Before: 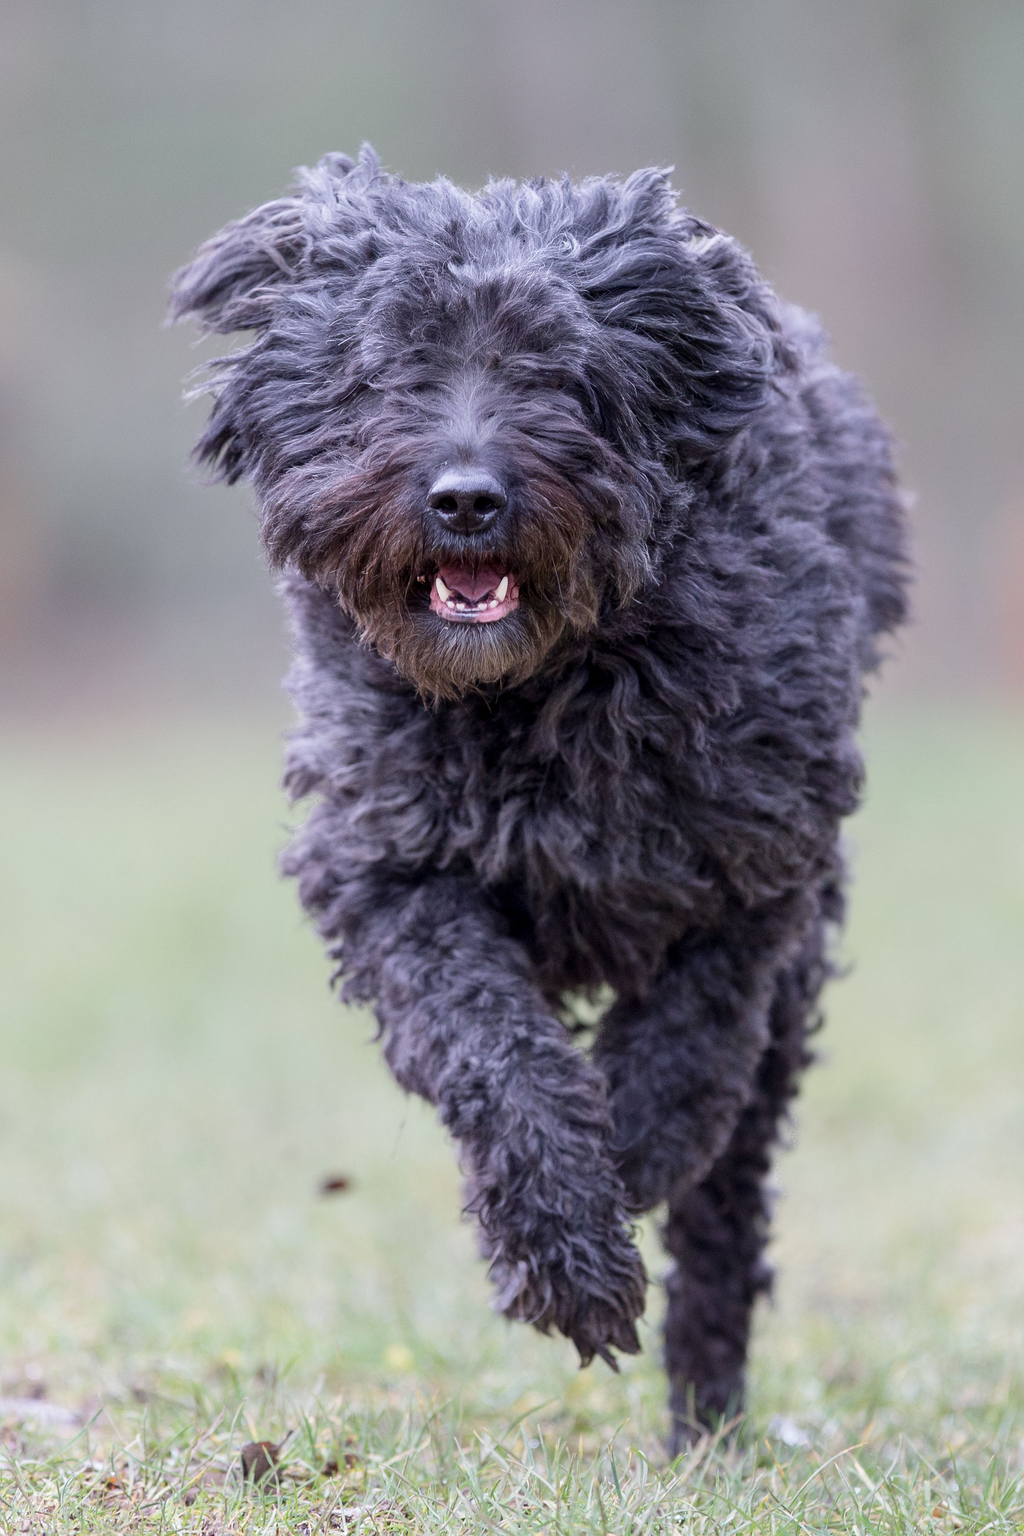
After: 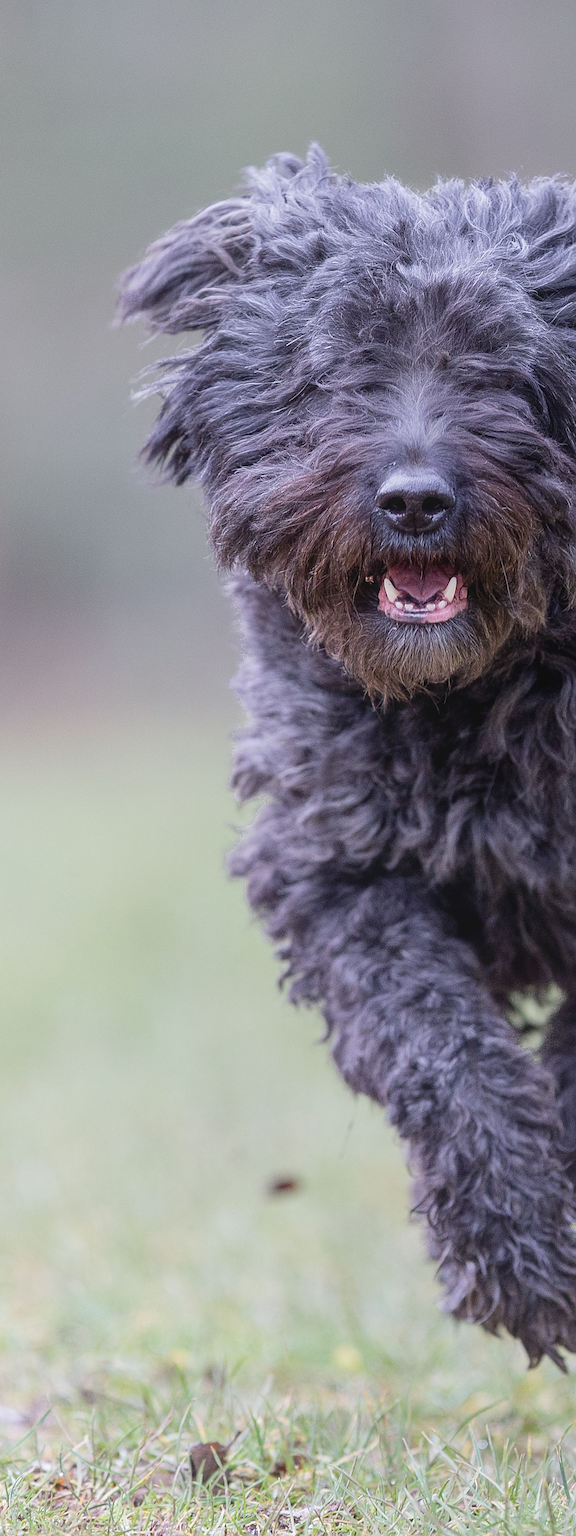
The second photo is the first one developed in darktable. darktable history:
crop: left 5.114%, right 38.589%
local contrast: highlights 48%, shadows 0%, detail 100%
sharpen: radius 1.967
